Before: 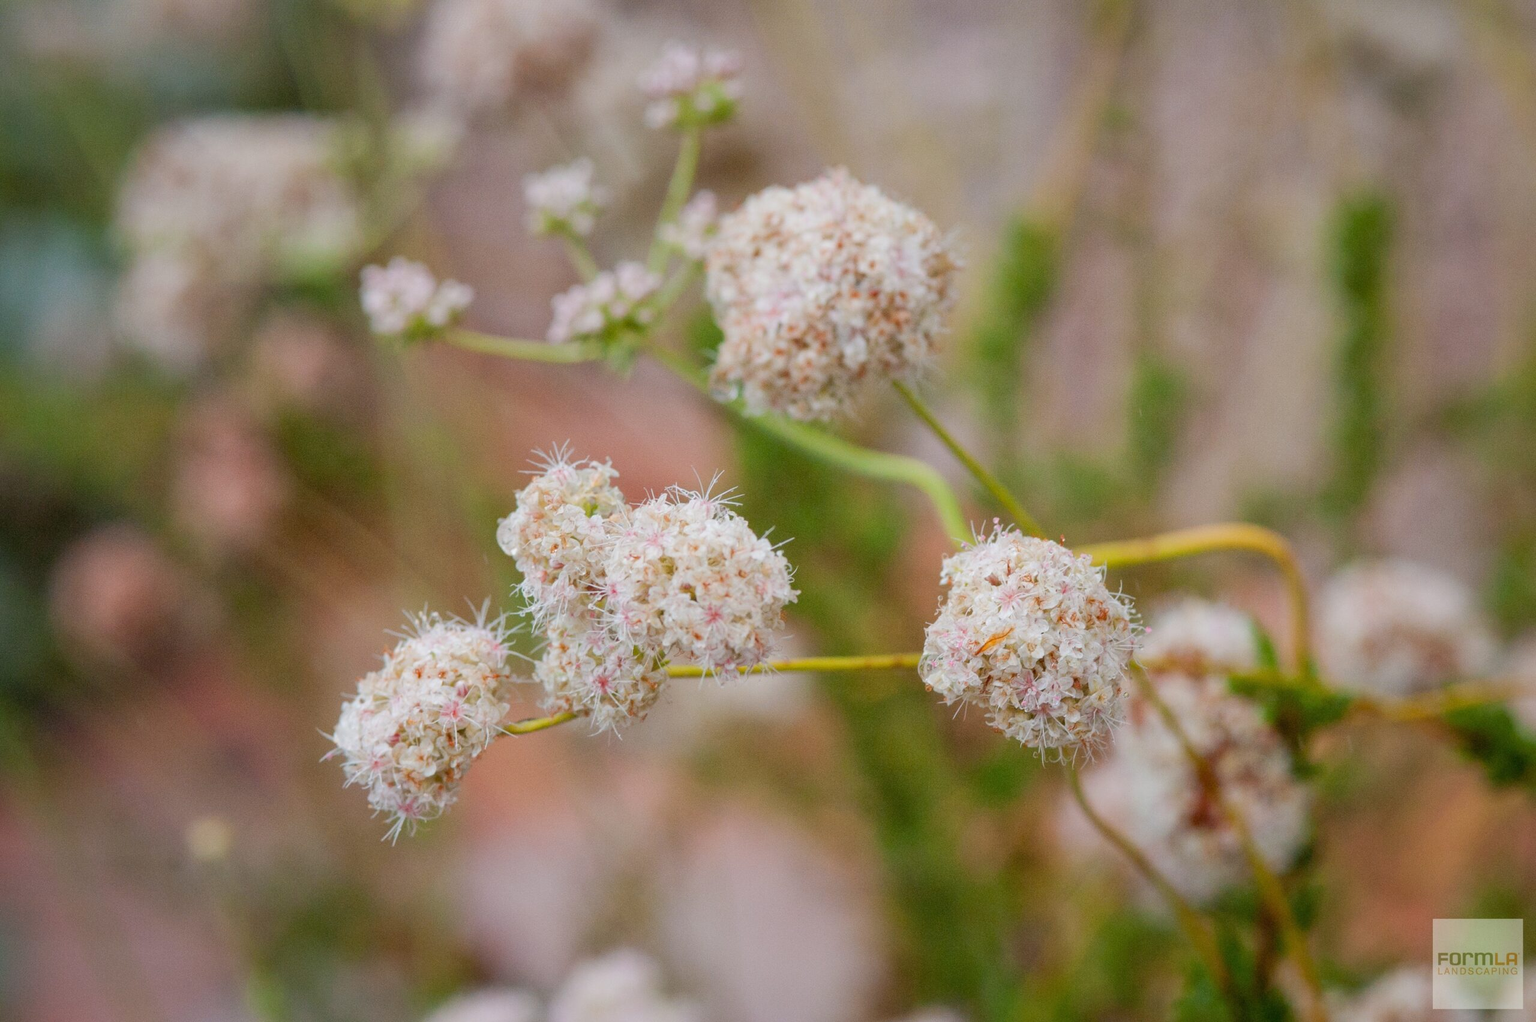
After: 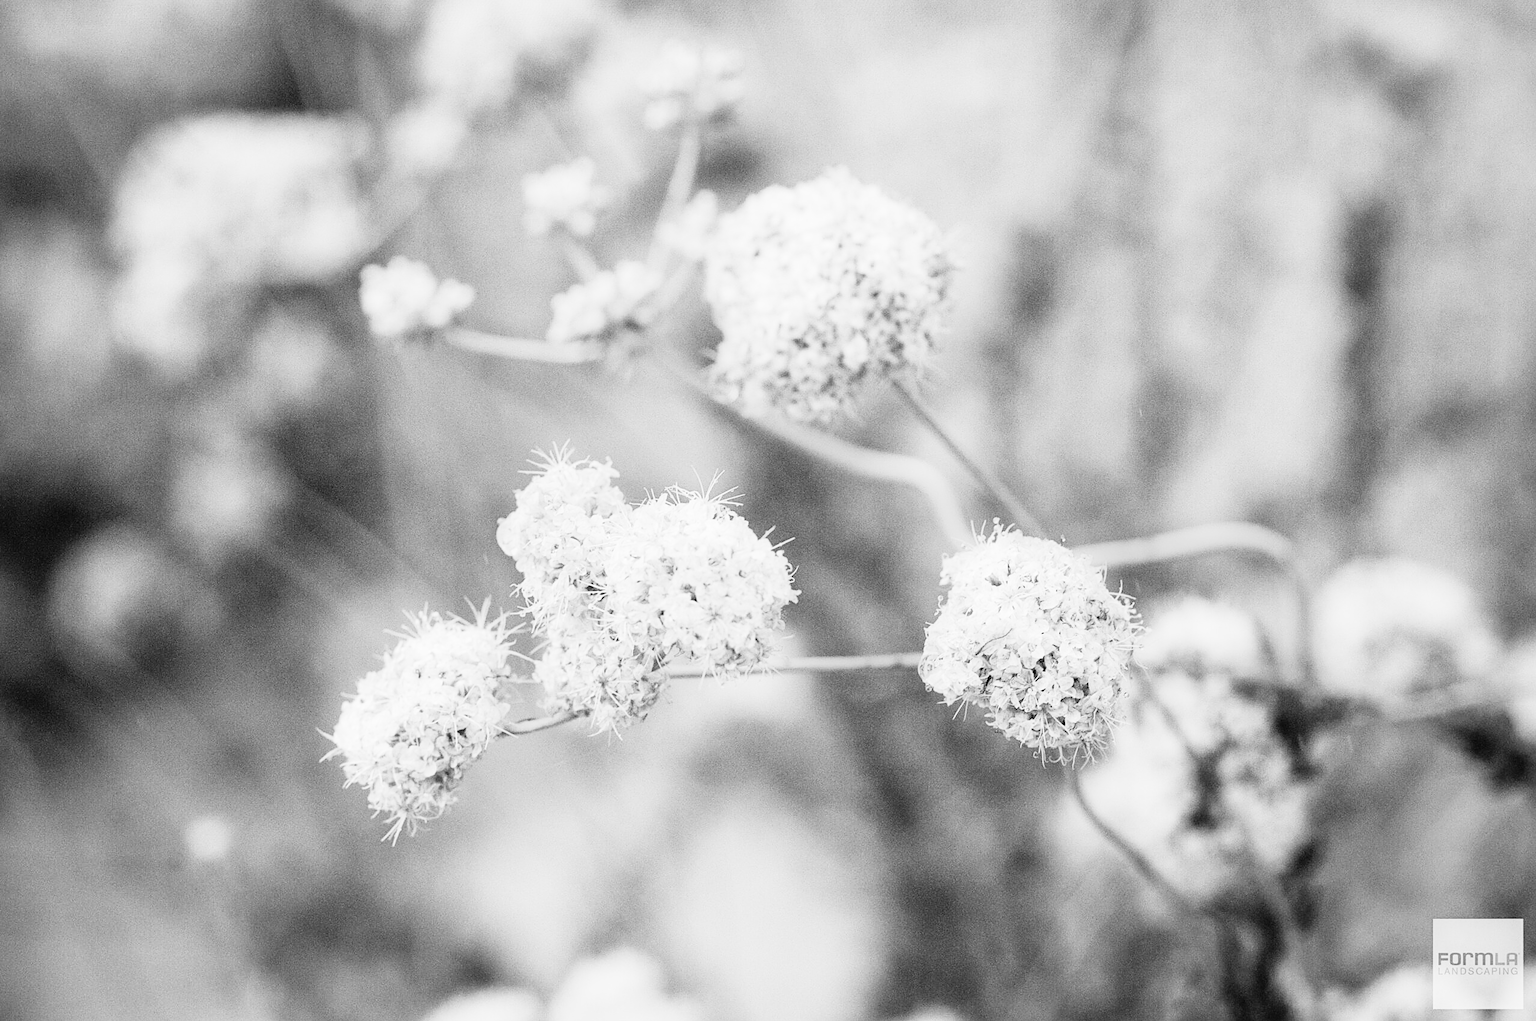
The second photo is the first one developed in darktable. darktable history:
rgb curve: curves: ch0 [(0, 0) (0.21, 0.15) (0.24, 0.21) (0.5, 0.75) (0.75, 0.96) (0.89, 0.99) (1, 1)]; ch1 [(0, 0.02) (0.21, 0.13) (0.25, 0.2) (0.5, 0.67) (0.75, 0.9) (0.89, 0.97) (1, 1)]; ch2 [(0, 0.02) (0.21, 0.13) (0.25, 0.2) (0.5, 0.67) (0.75, 0.9) (0.89, 0.97) (1, 1)], compensate middle gray true
sharpen: on, module defaults
monochrome: size 1
